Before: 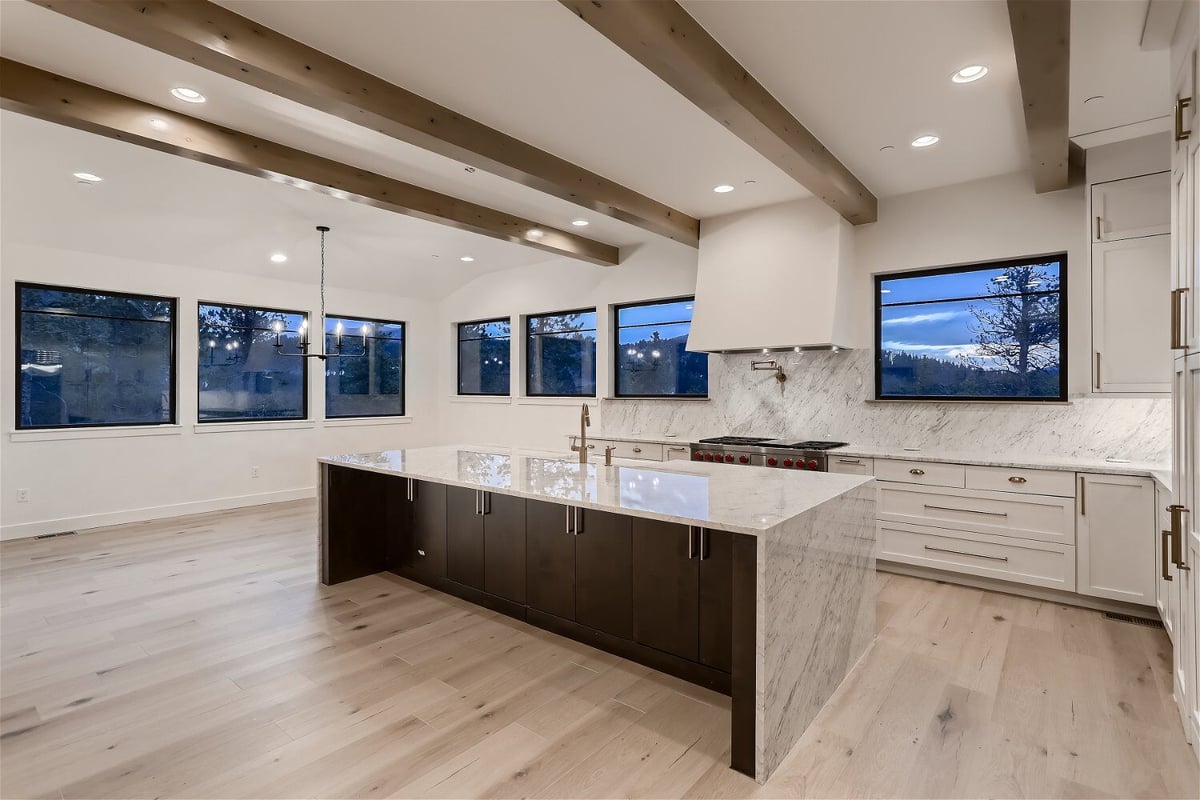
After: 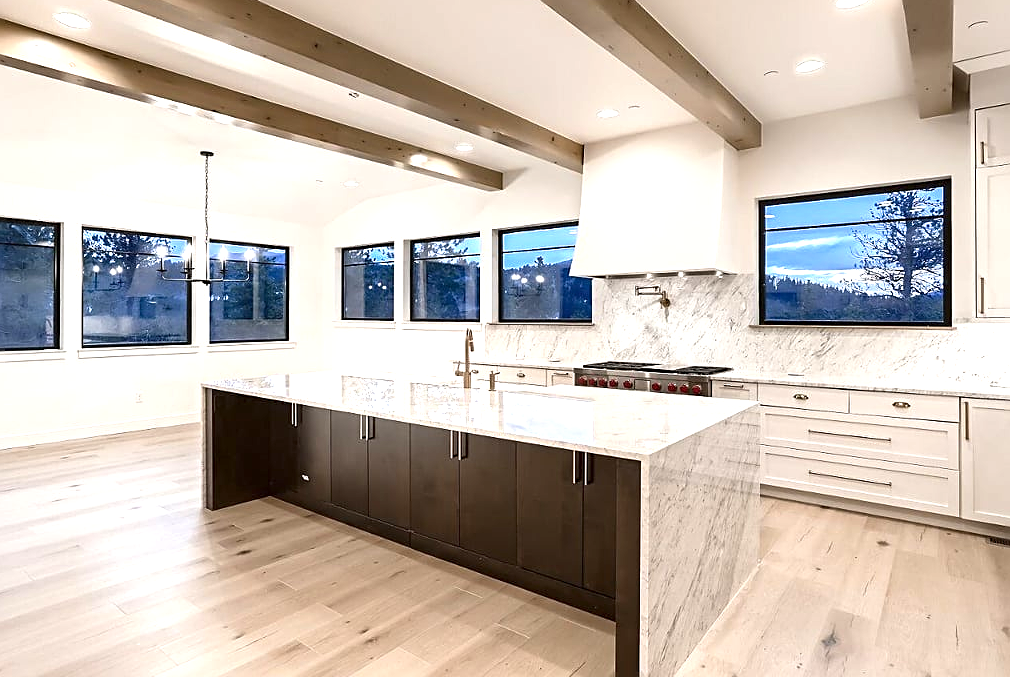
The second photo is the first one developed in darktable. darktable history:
crop and rotate: left 9.694%, top 9.484%, right 6.071%, bottom 5.866%
exposure: exposure 1.001 EV, compensate highlight preservation false
sharpen: on, module defaults
